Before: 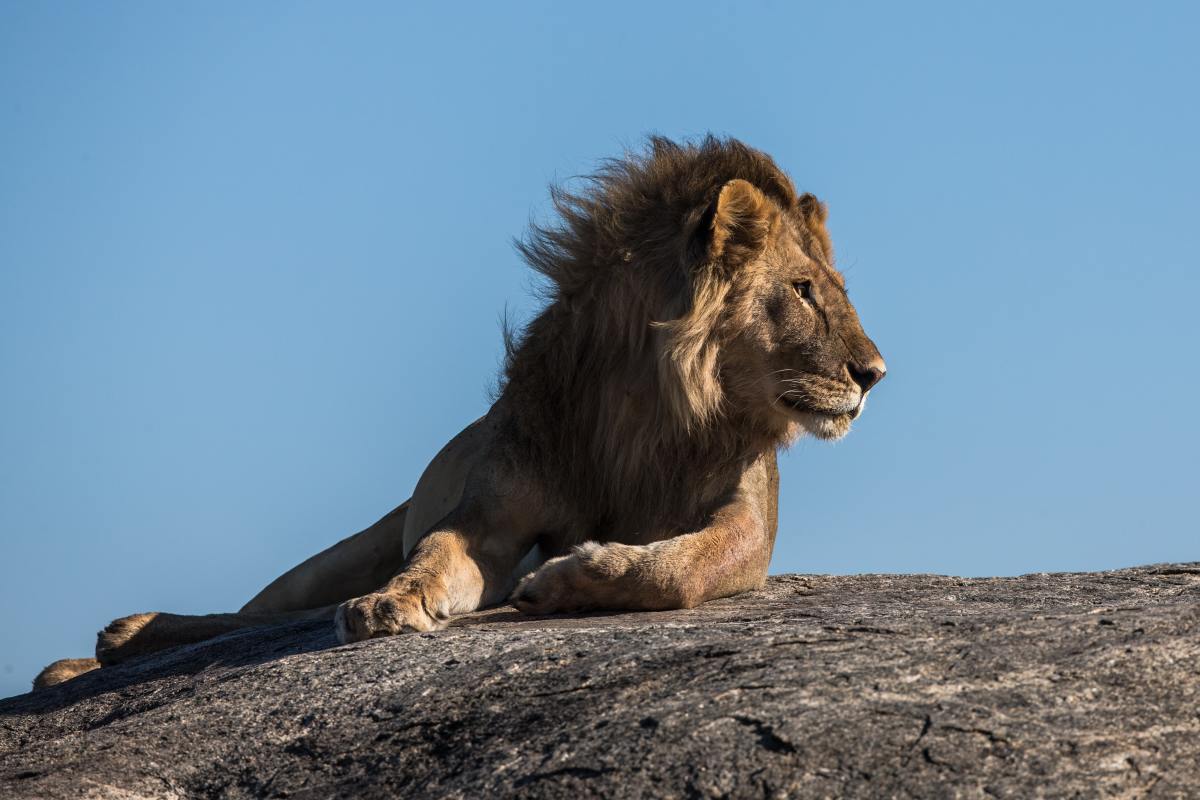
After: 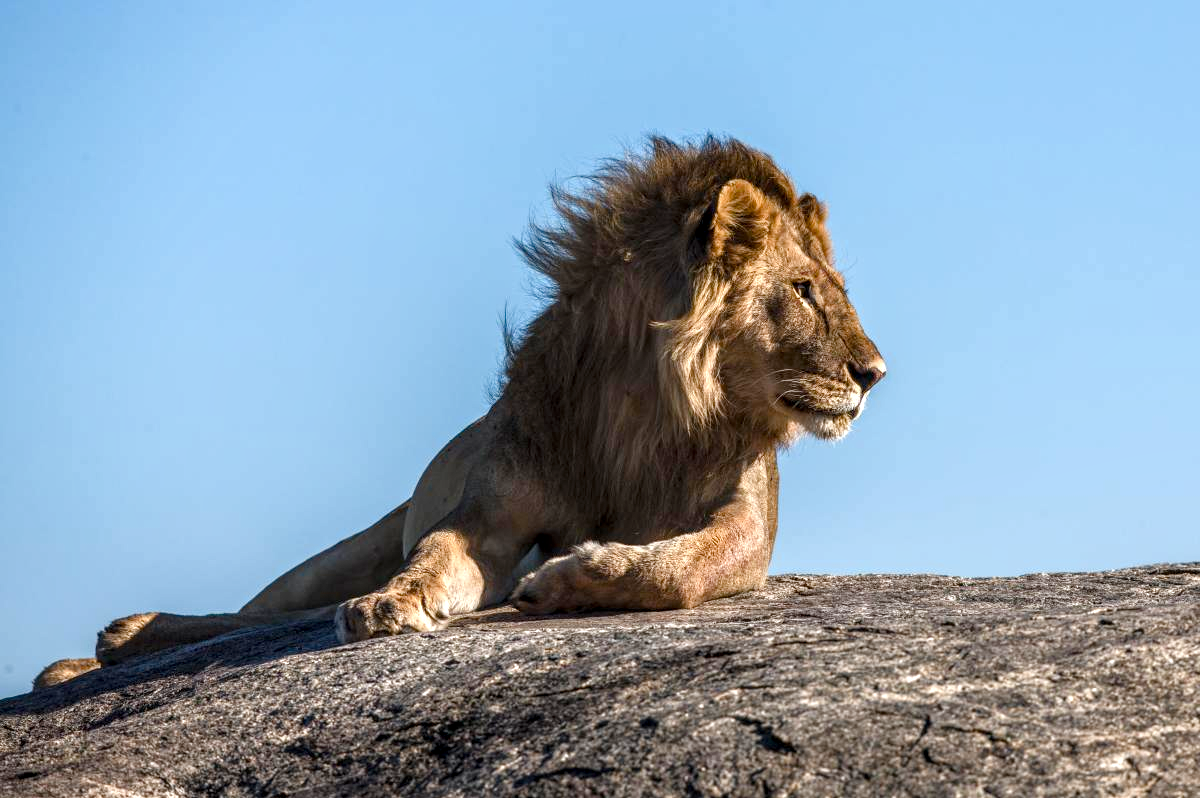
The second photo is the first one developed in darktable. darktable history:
crop: top 0.05%, bottom 0.098%
color balance rgb: perceptual saturation grading › global saturation 20%, perceptual saturation grading › highlights -50%, perceptual saturation grading › shadows 30%, perceptual brilliance grading › global brilliance 10%, perceptual brilliance grading › shadows 15%
local contrast: detail 130%
exposure: exposure 0.2 EV, compensate highlight preservation false
